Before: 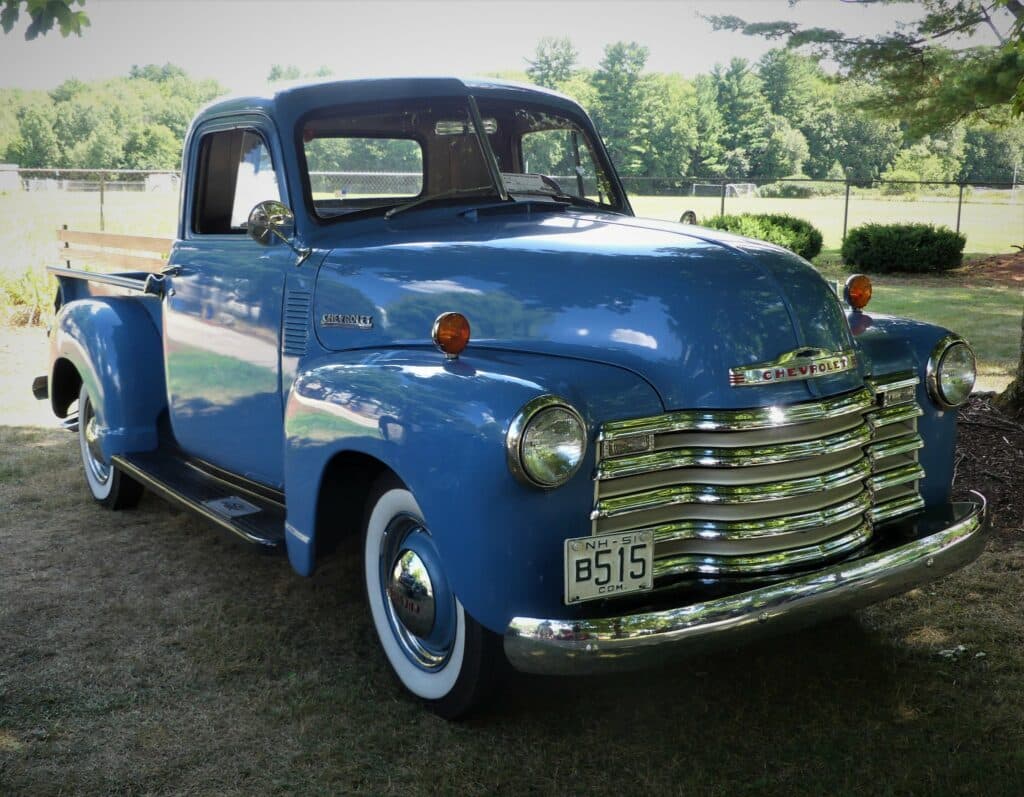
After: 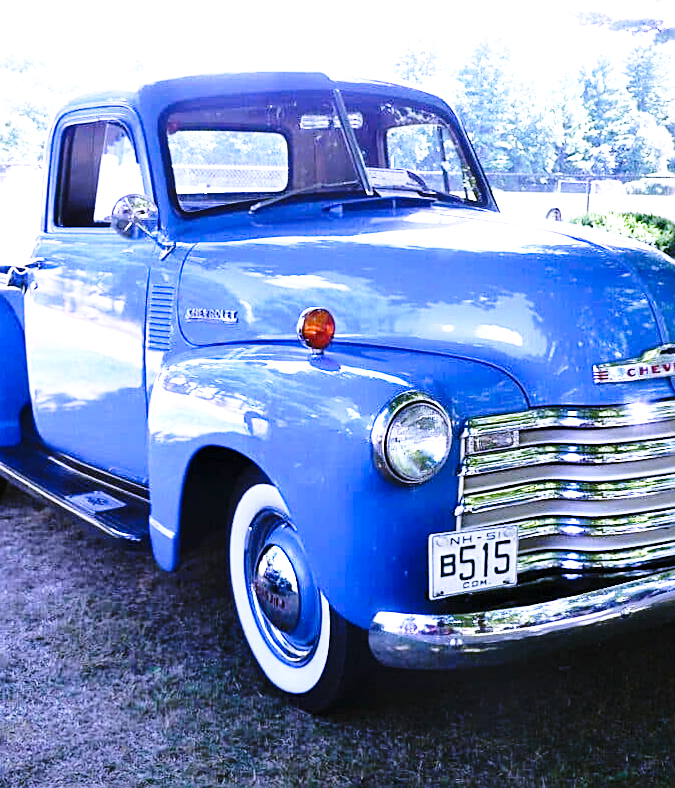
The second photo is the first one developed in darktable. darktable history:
exposure: black level correction 0, exposure 1.1 EV, compensate highlight preservation false
crop and rotate: left 13.342%, right 19.991%
sharpen: on, module defaults
white balance: red 0.98, blue 1.61
rotate and perspective: rotation 0.174°, lens shift (vertical) 0.013, lens shift (horizontal) 0.019, shear 0.001, automatic cropping original format, crop left 0.007, crop right 0.991, crop top 0.016, crop bottom 0.997
base curve: curves: ch0 [(0, 0) (0.04, 0.03) (0.133, 0.232) (0.448, 0.748) (0.843, 0.968) (1, 1)], preserve colors none
